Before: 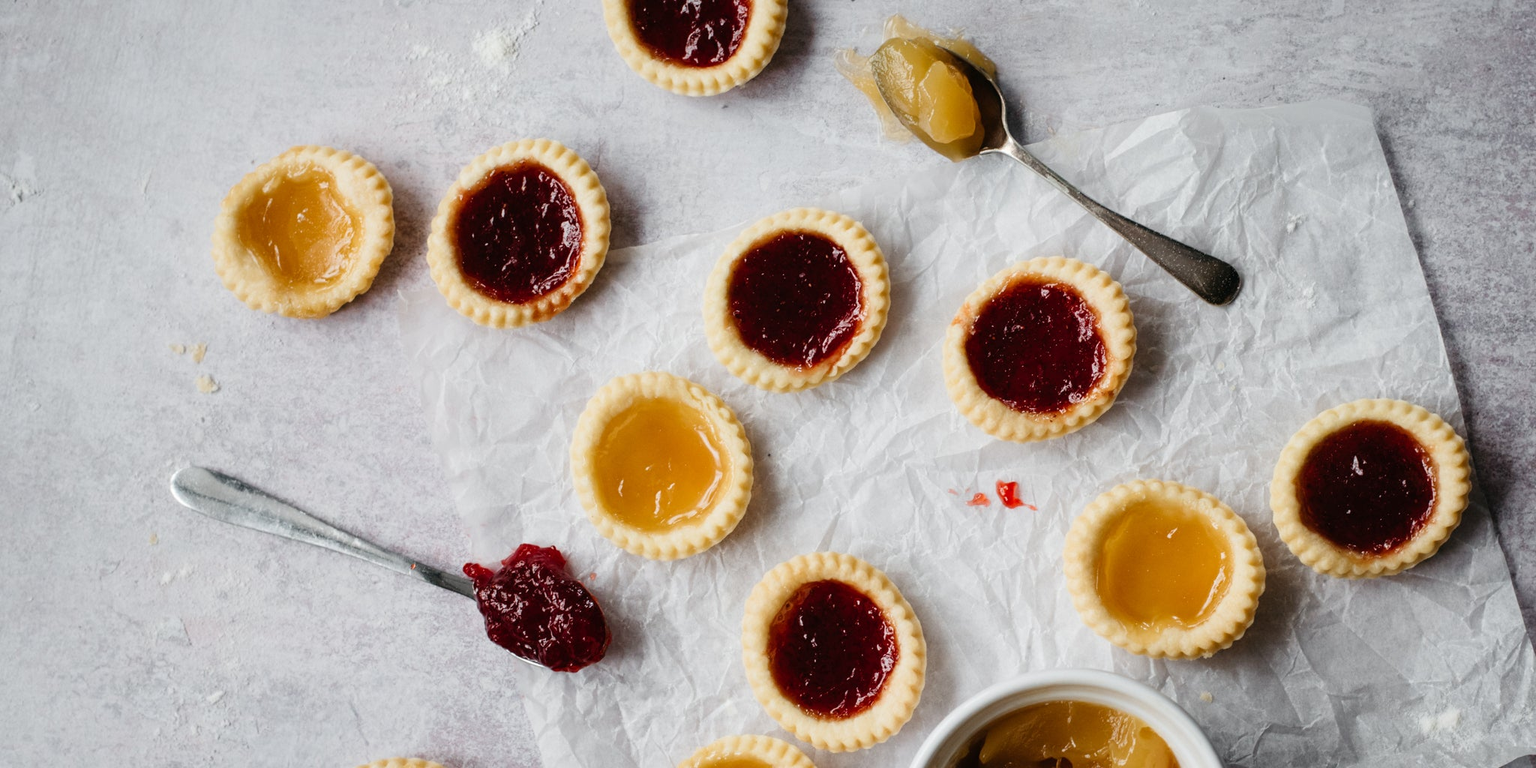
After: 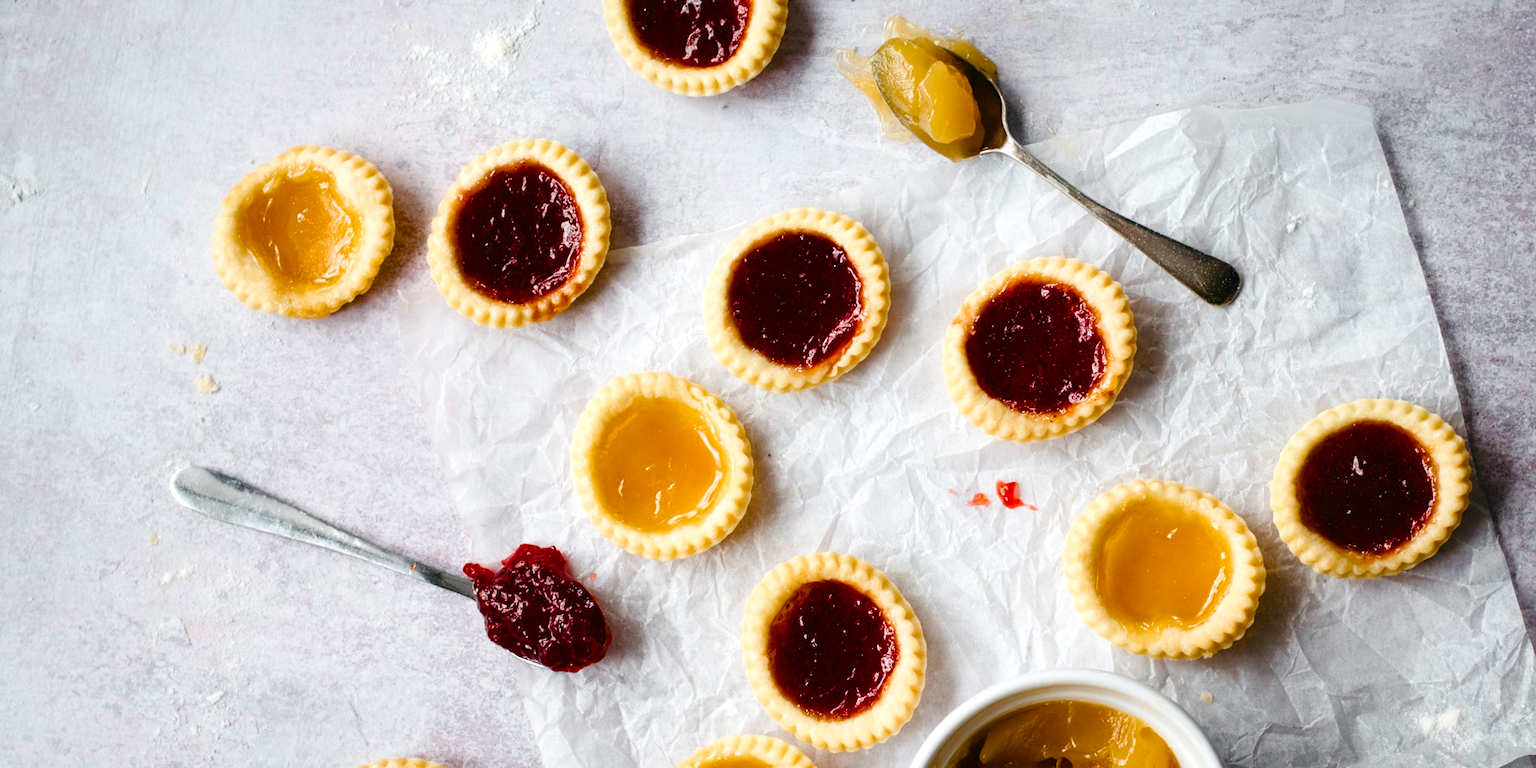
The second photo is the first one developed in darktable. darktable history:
exposure: exposure 0.378 EV, compensate exposure bias true, compensate highlight preservation false
color balance rgb: linear chroma grading › global chroma 25.283%, perceptual saturation grading › global saturation 20%, perceptual saturation grading › highlights -25.747%, perceptual saturation grading › shadows 24.999%
